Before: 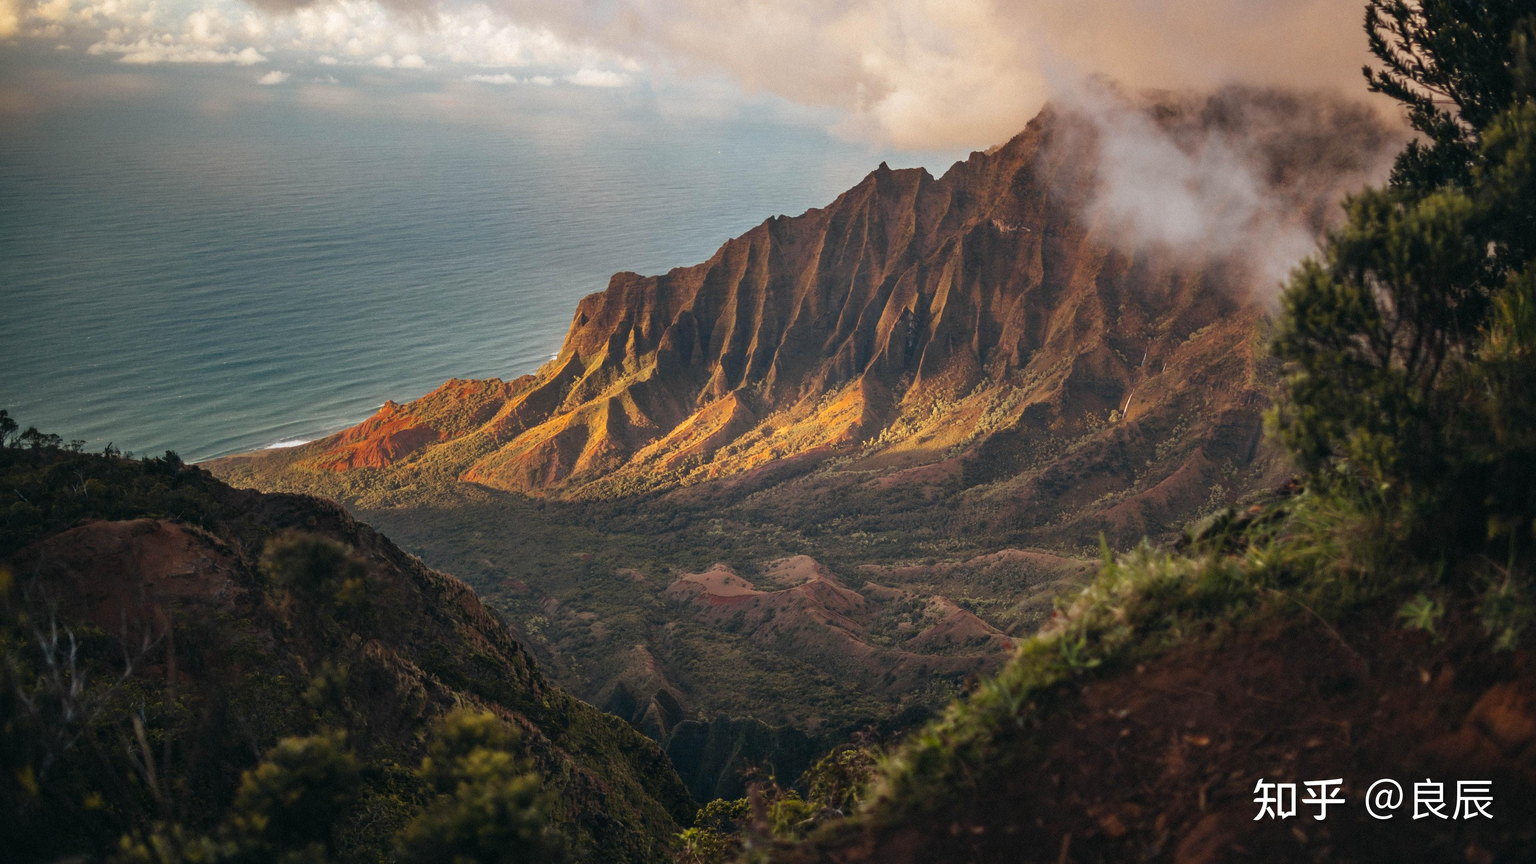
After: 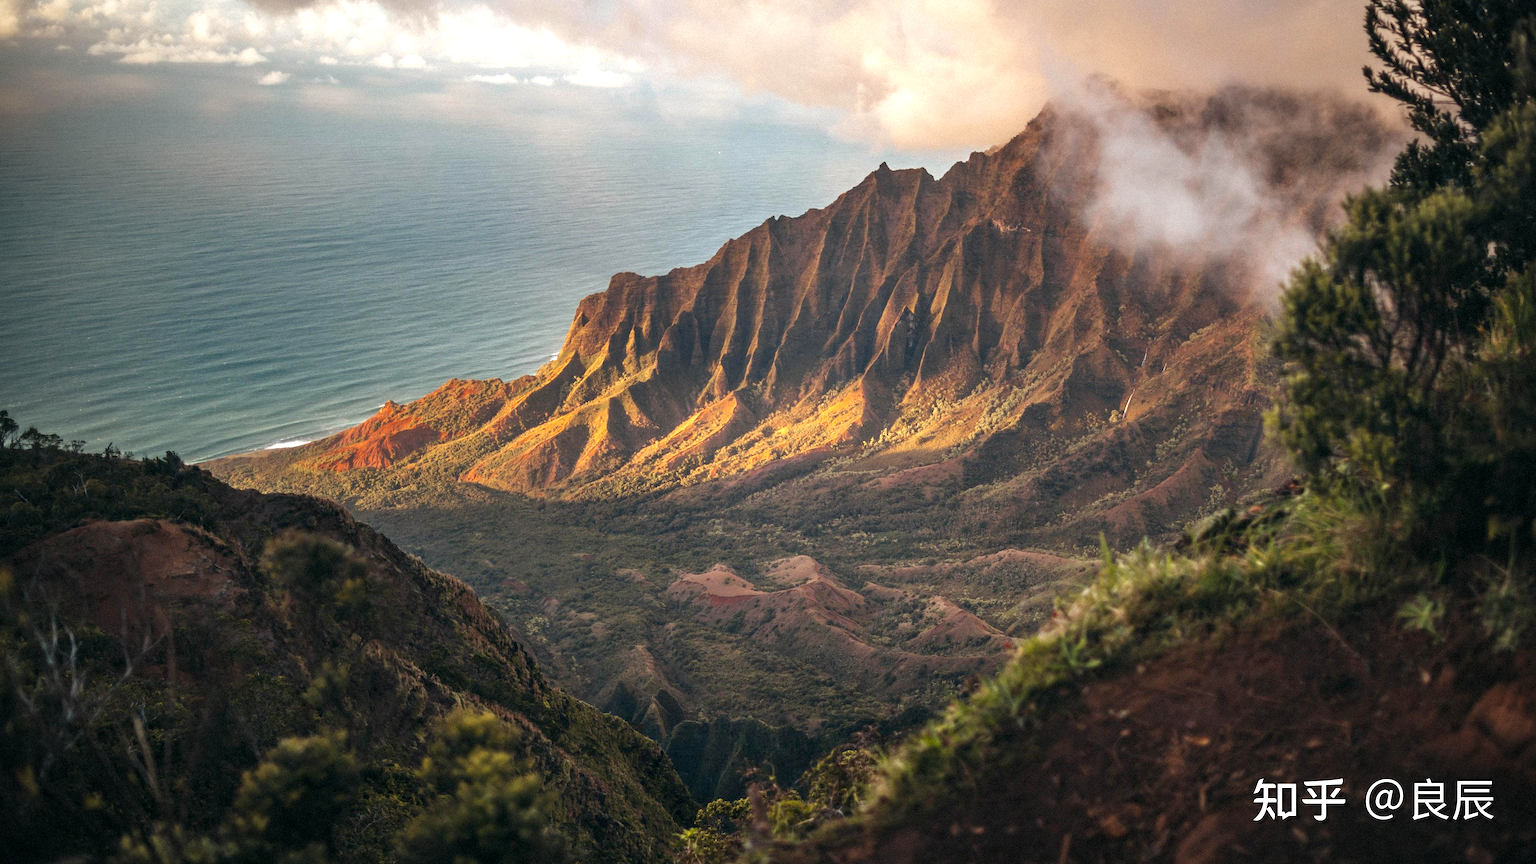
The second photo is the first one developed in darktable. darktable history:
vignetting: fall-off radius 100.22%, width/height ratio 1.341
exposure: black level correction 0.001, exposure 0.499 EV, compensate highlight preservation false
local contrast: highlights 102%, shadows 97%, detail 120%, midtone range 0.2
